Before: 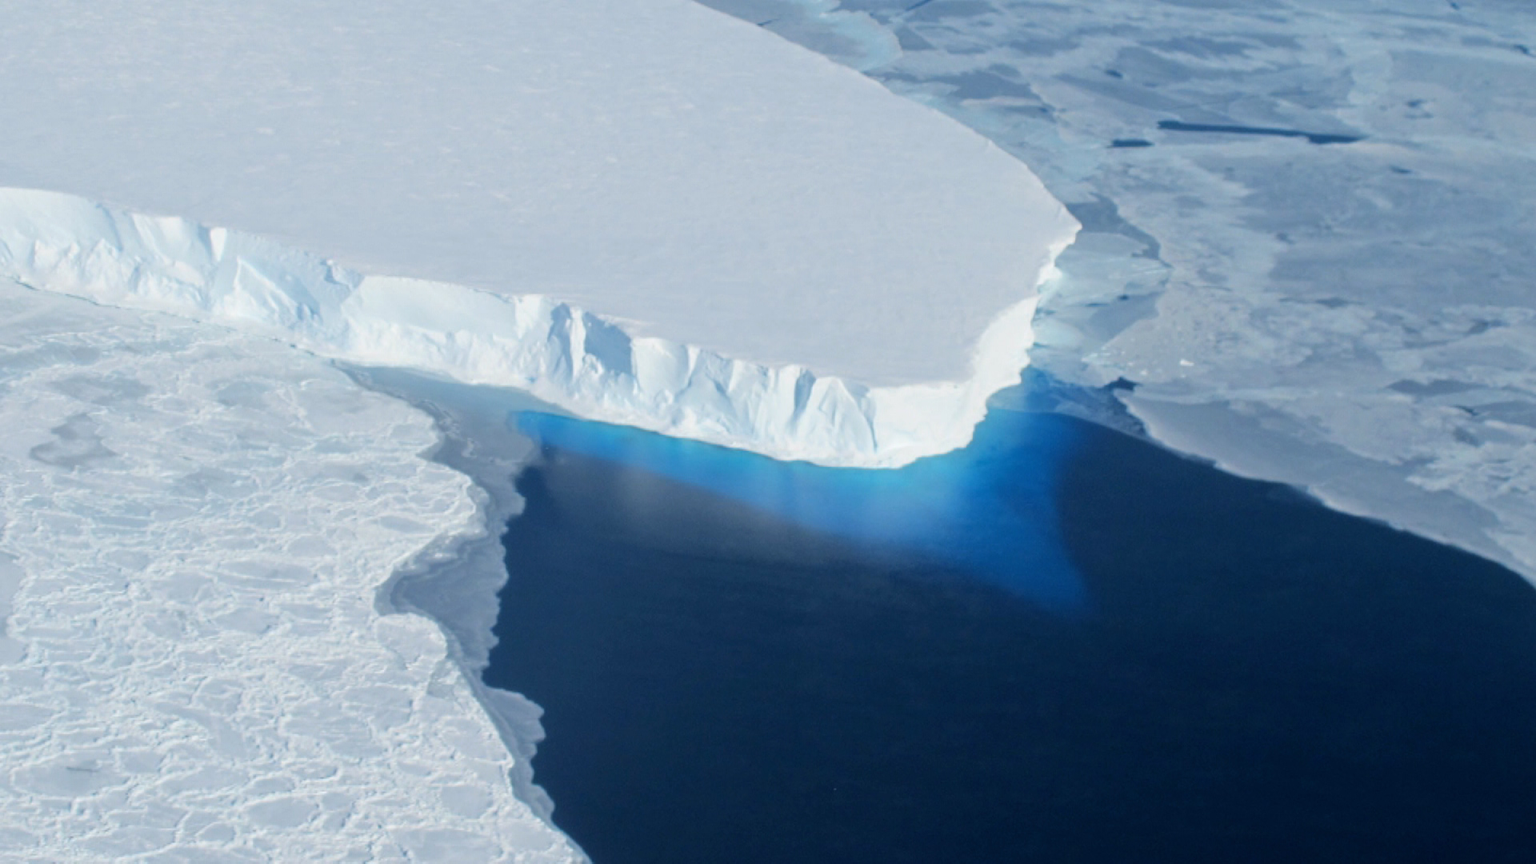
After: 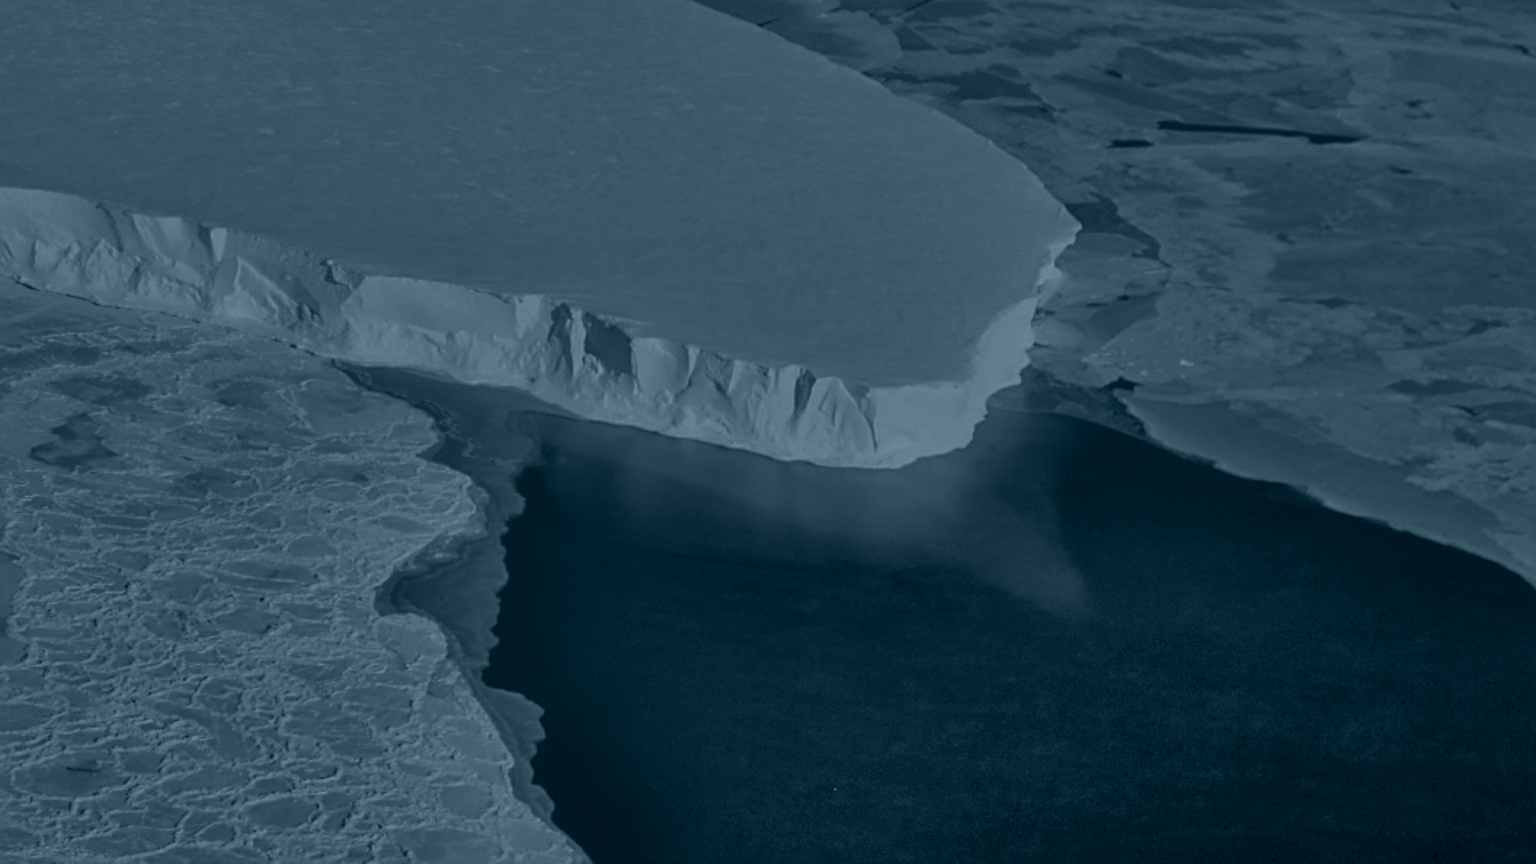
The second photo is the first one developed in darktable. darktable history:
shadows and highlights: shadows 75, highlights -60.85, soften with gaussian
colorize: hue 194.4°, saturation 29%, source mix 61.75%, lightness 3.98%, version 1
sharpen: radius 3.119
local contrast: on, module defaults
